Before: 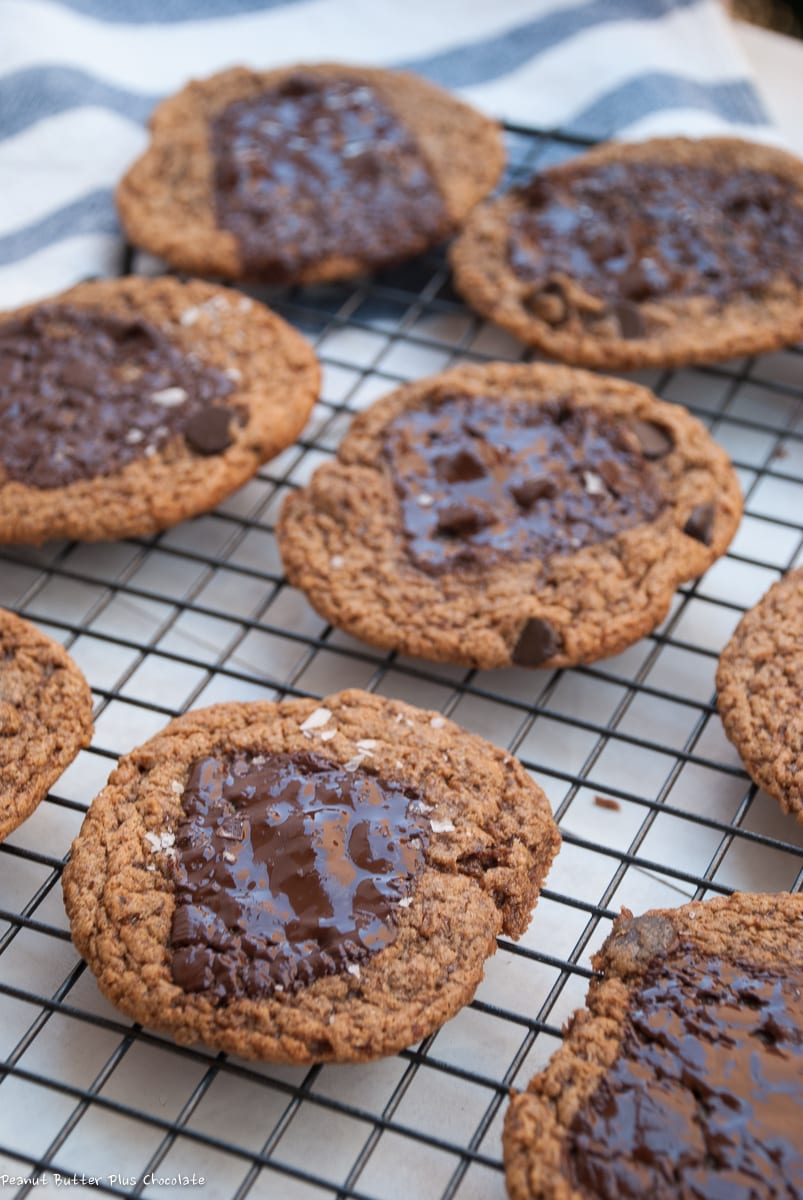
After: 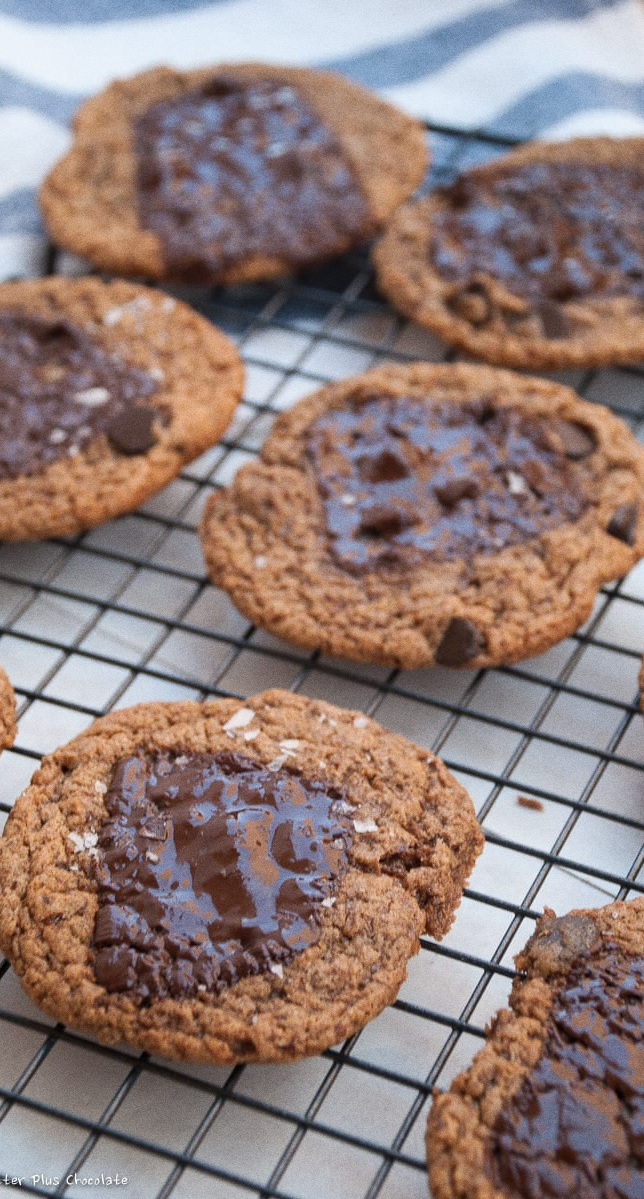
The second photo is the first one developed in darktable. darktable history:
grain: coarseness 0.09 ISO
crop and rotate: left 9.597%, right 10.195%
